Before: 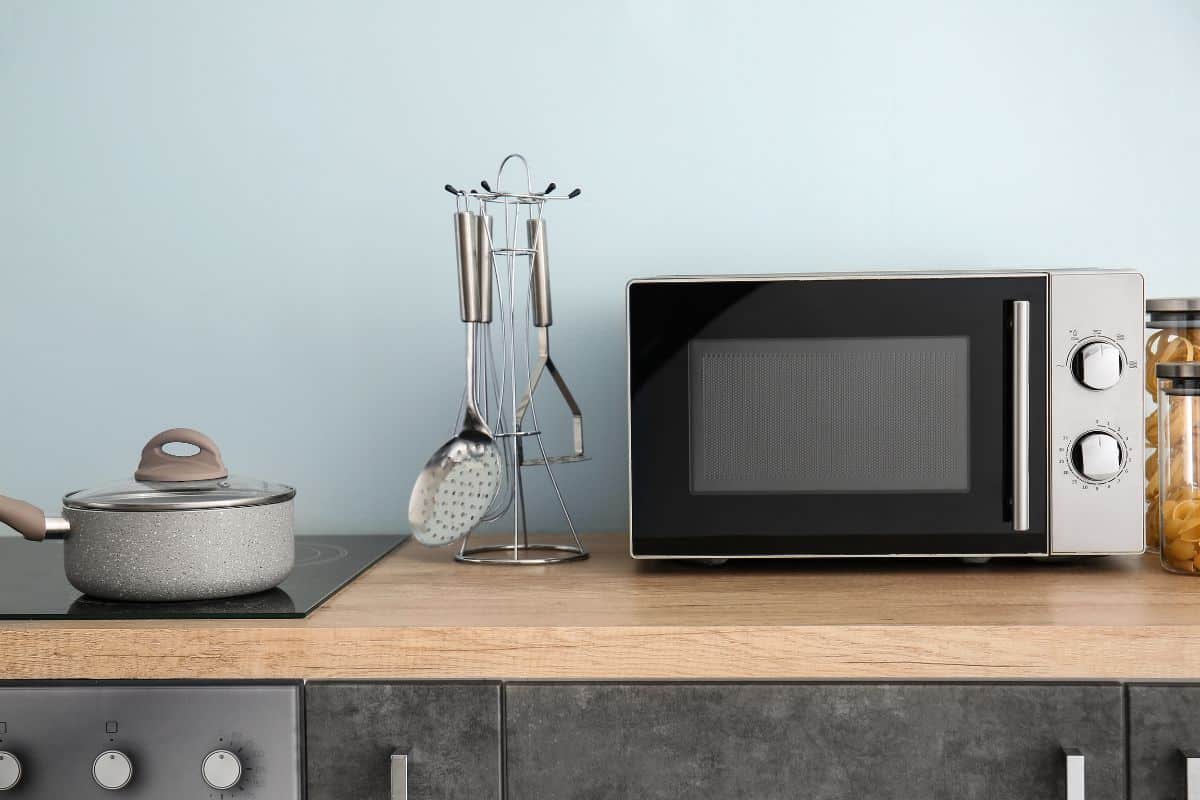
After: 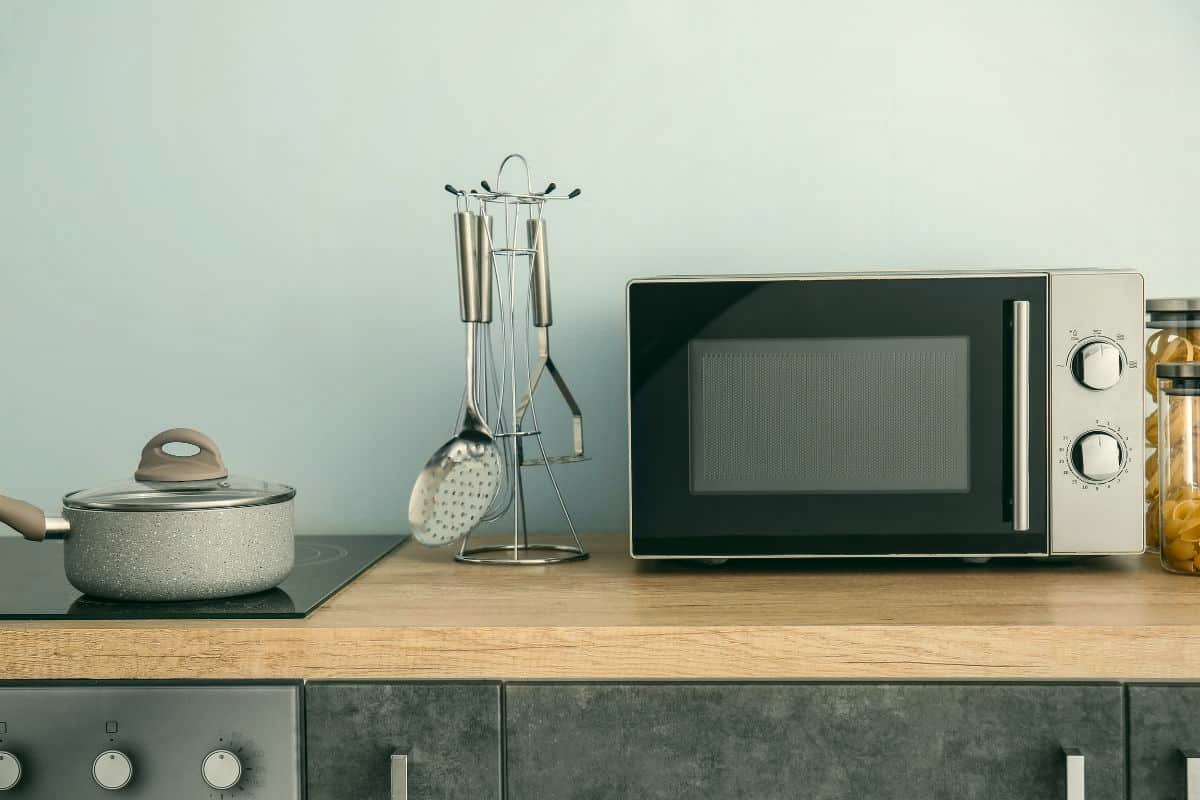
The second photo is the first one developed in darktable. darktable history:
local contrast: detail 110%
tone equalizer: on, module defaults
color correction: highlights a* -0.482, highlights b* 9.48, shadows a* -9.48, shadows b* 0.803
